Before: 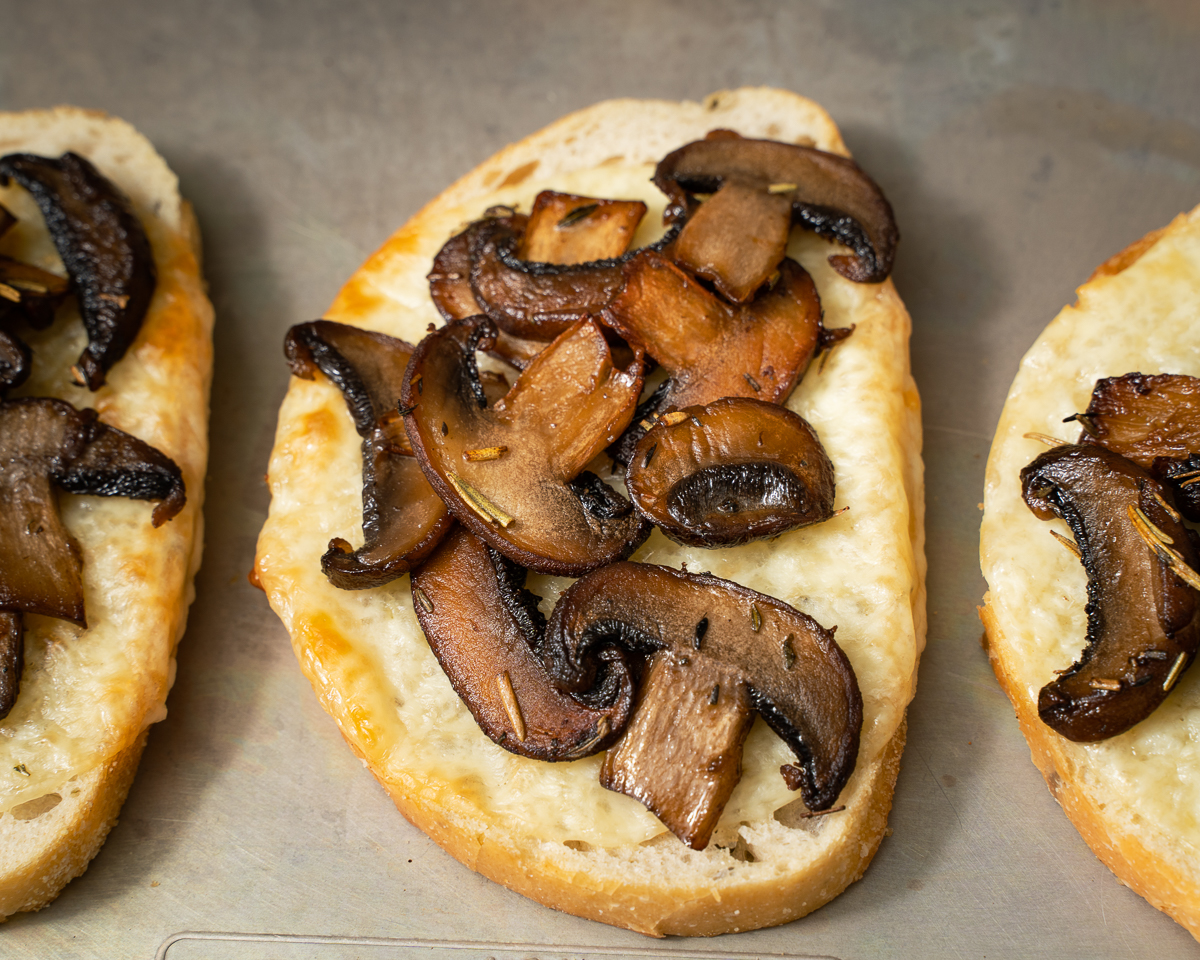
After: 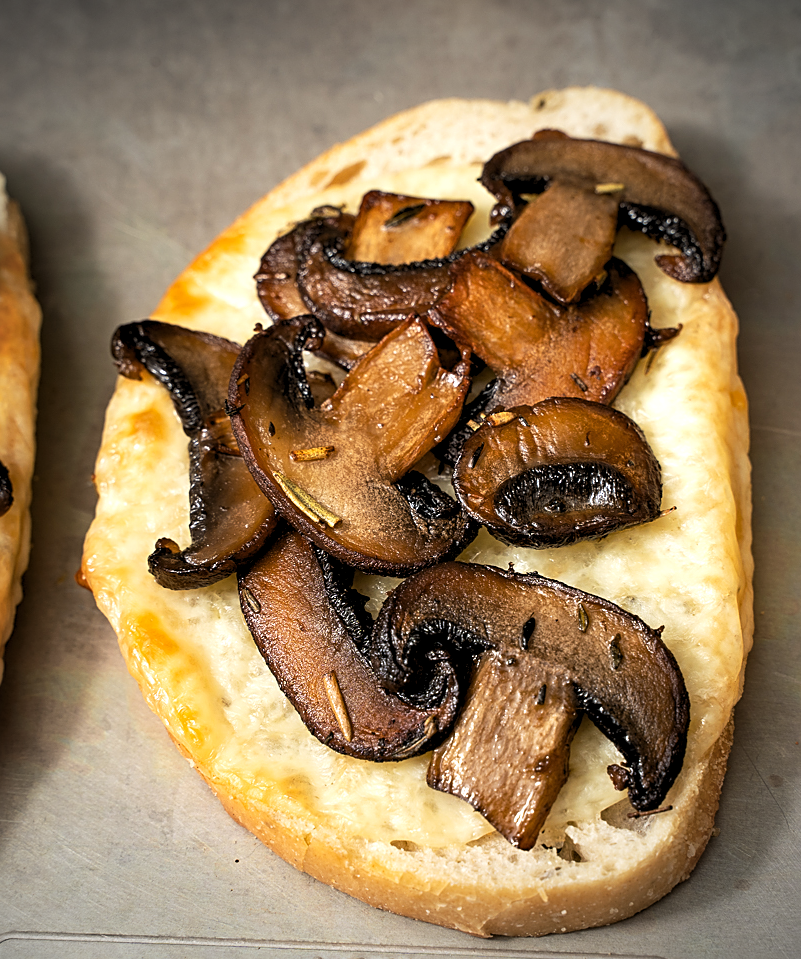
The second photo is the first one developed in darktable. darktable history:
sharpen: on, module defaults
vignetting: on, module defaults
crop and rotate: left 14.447%, right 18.799%
levels: levels [0.062, 0.494, 0.925]
